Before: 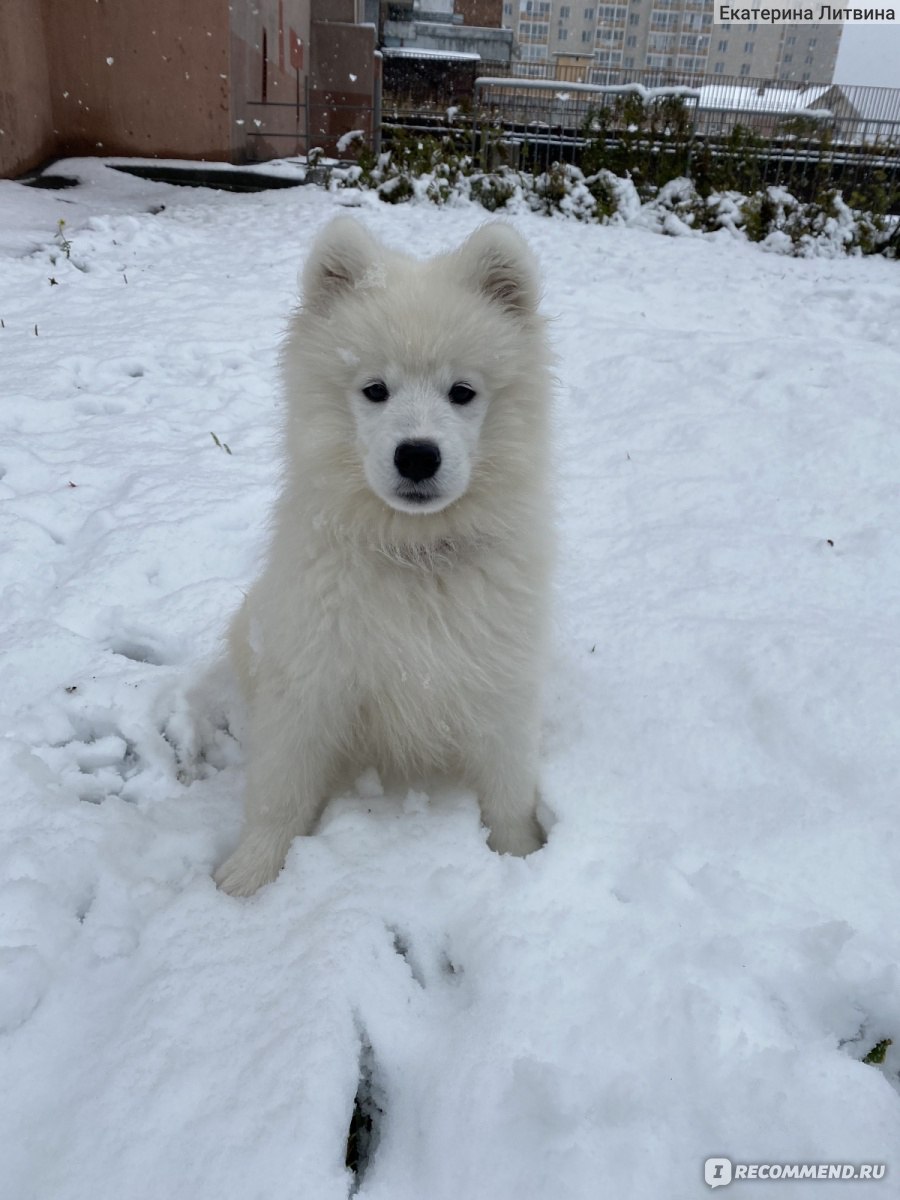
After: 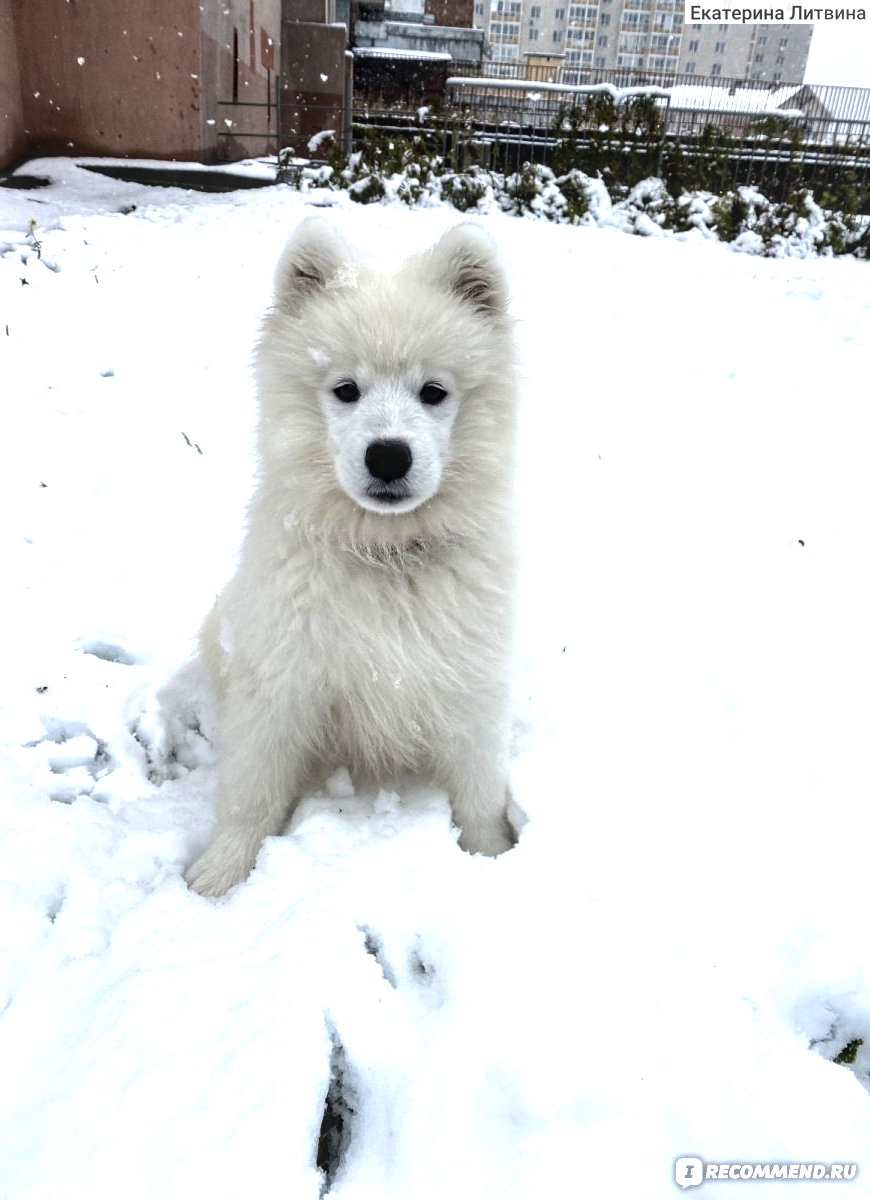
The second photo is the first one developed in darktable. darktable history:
crop and rotate: left 3.238%
exposure: black level correction 0, exposure 0.5 EV, compensate exposure bias true, compensate highlight preservation false
tone equalizer: -8 EV -0.75 EV, -7 EV -0.7 EV, -6 EV -0.6 EV, -5 EV -0.4 EV, -3 EV 0.4 EV, -2 EV 0.6 EV, -1 EV 0.7 EV, +0 EV 0.75 EV, edges refinement/feathering 500, mask exposure compensation -1.57 EV, preserve details no
local contrast: on, module defaults
